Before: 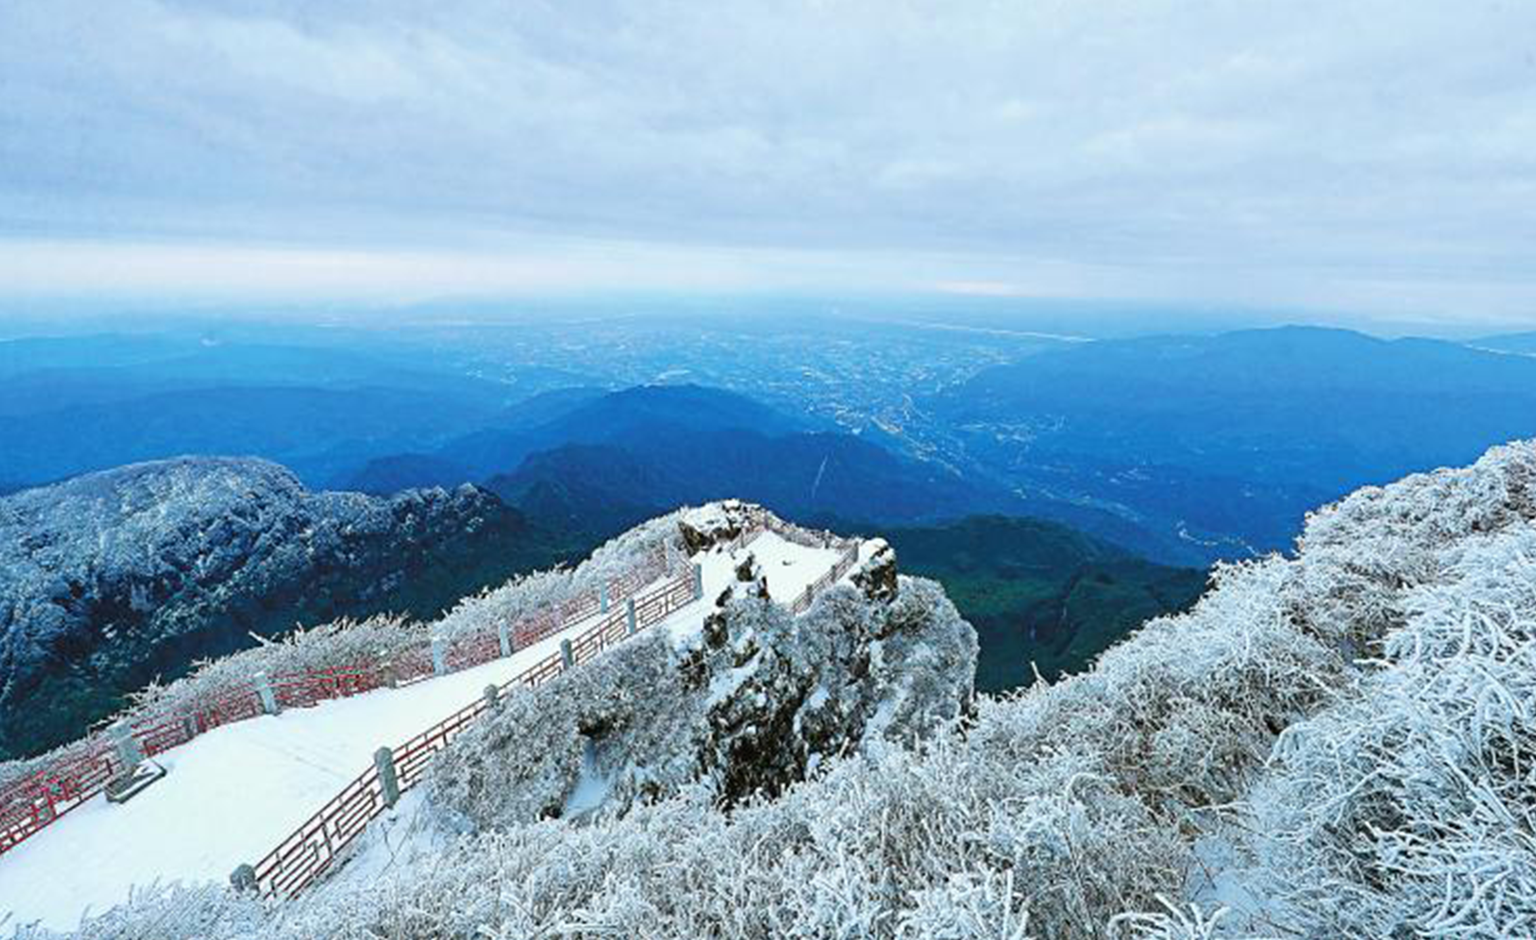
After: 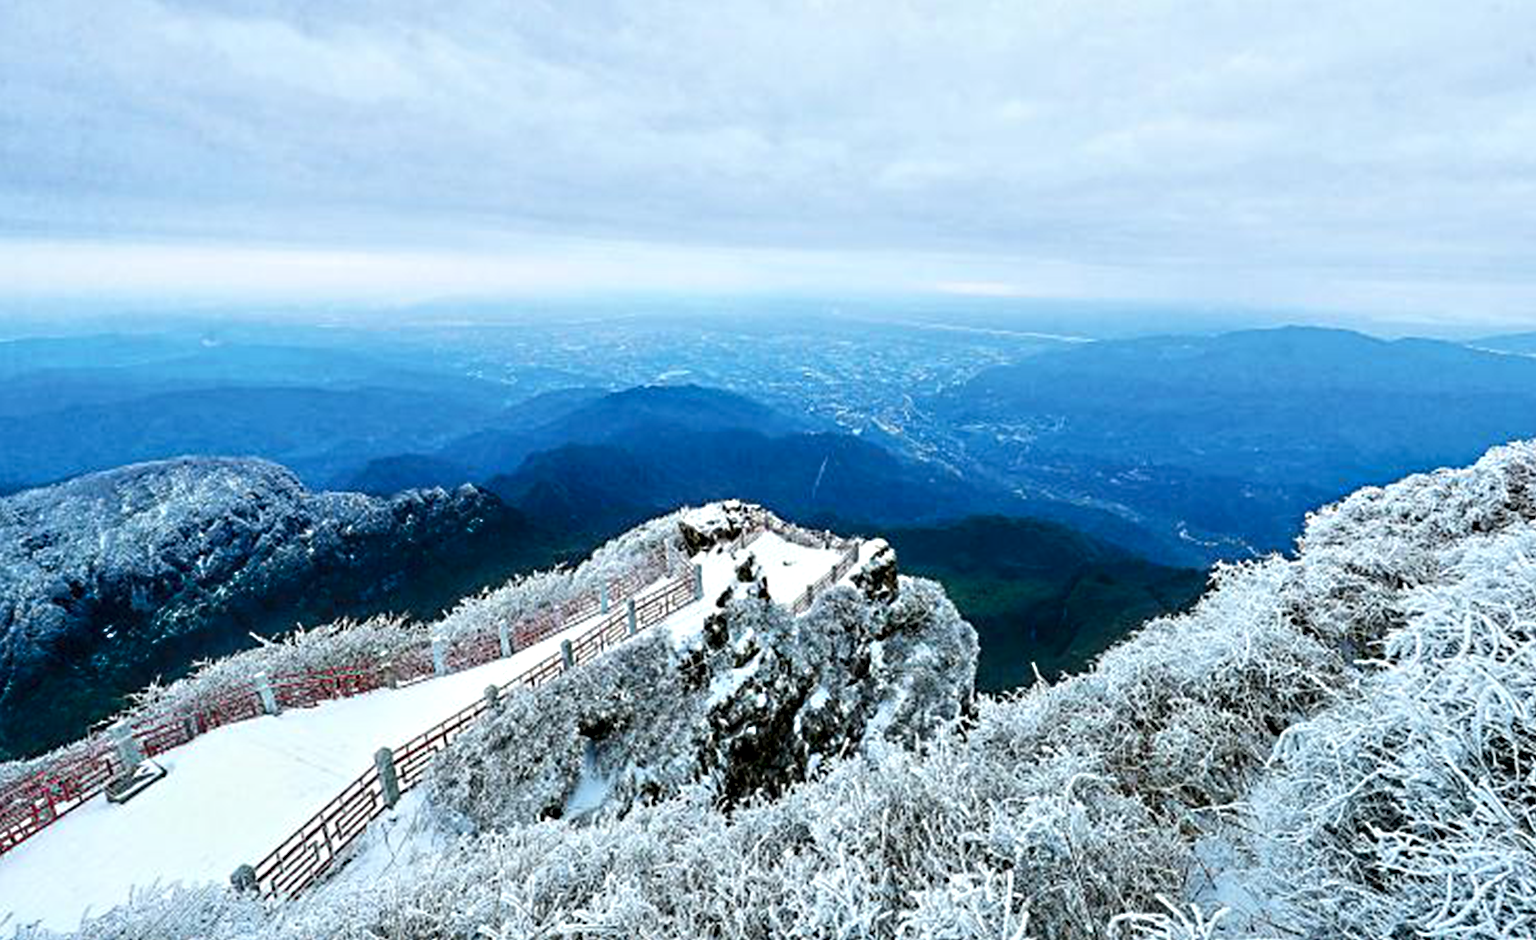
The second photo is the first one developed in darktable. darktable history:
shadows and highlights: shadows -70, highlights 35, soften with gaussian
contrast equalizer: y [[0.601, 0.6, 0.598, 0.598, 0.6, 0.601], [0.5 ×6], [0.5 ×6], [0 ×6], [0 ×6]]
